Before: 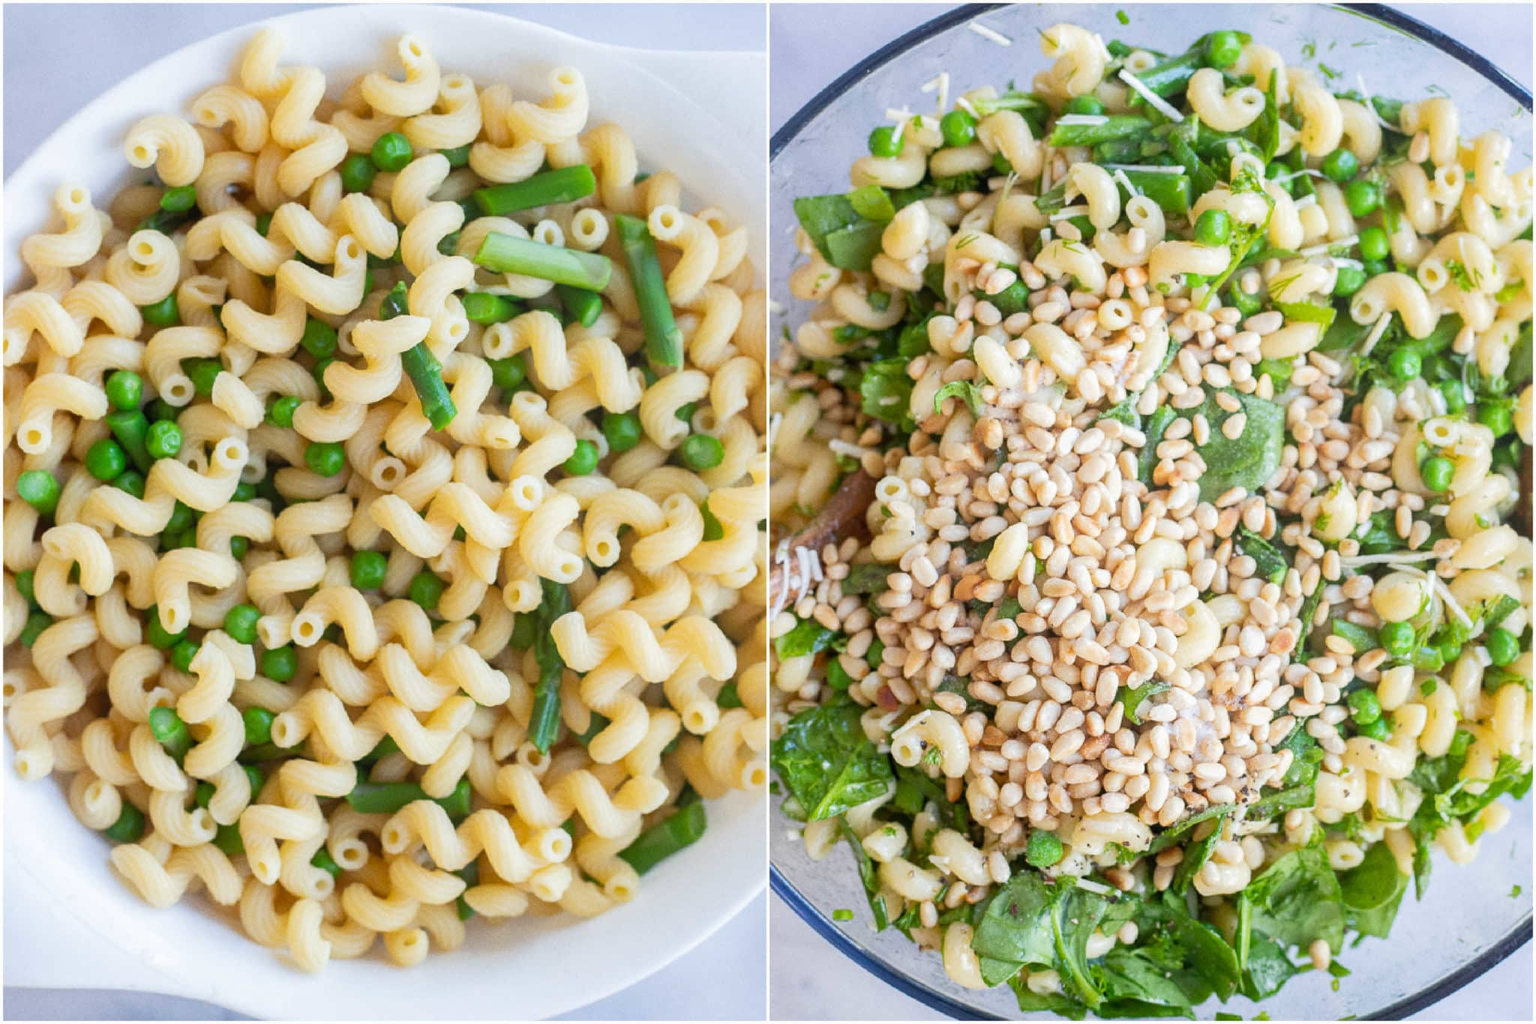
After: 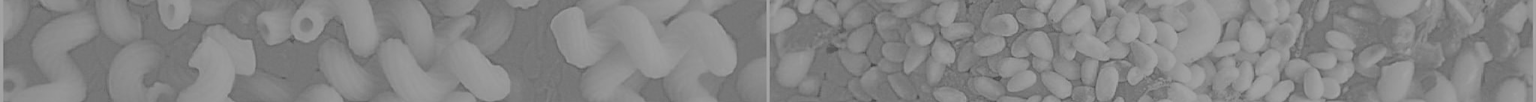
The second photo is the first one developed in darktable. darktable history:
crop and rotate: top 59.084%, bottom 30.916%
shadows and highlights: shadows 29.61, highlights -30.47, low approximation 0.01, soften with gaussian
highpass: sharpness 6%, contrast boost 7.63%
exposure: black level correction 0.016, exposure 1.774 EV, compensate highlight preservation false
